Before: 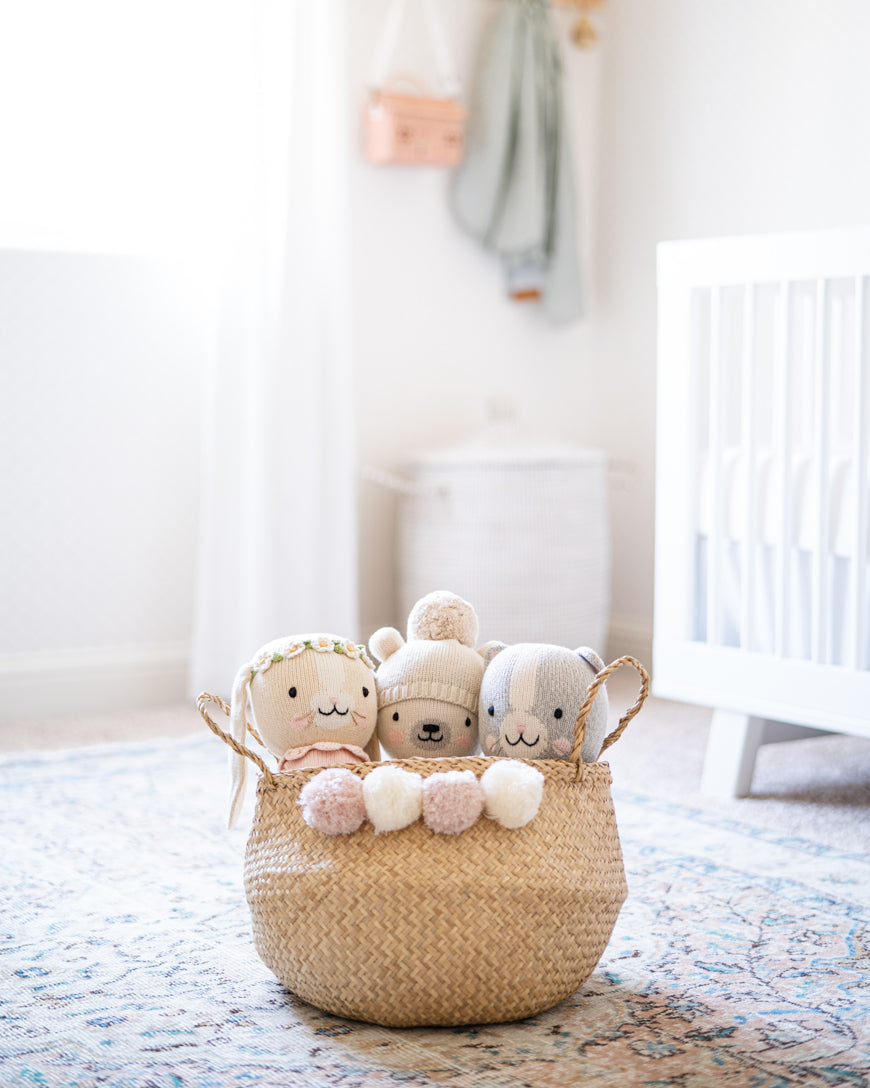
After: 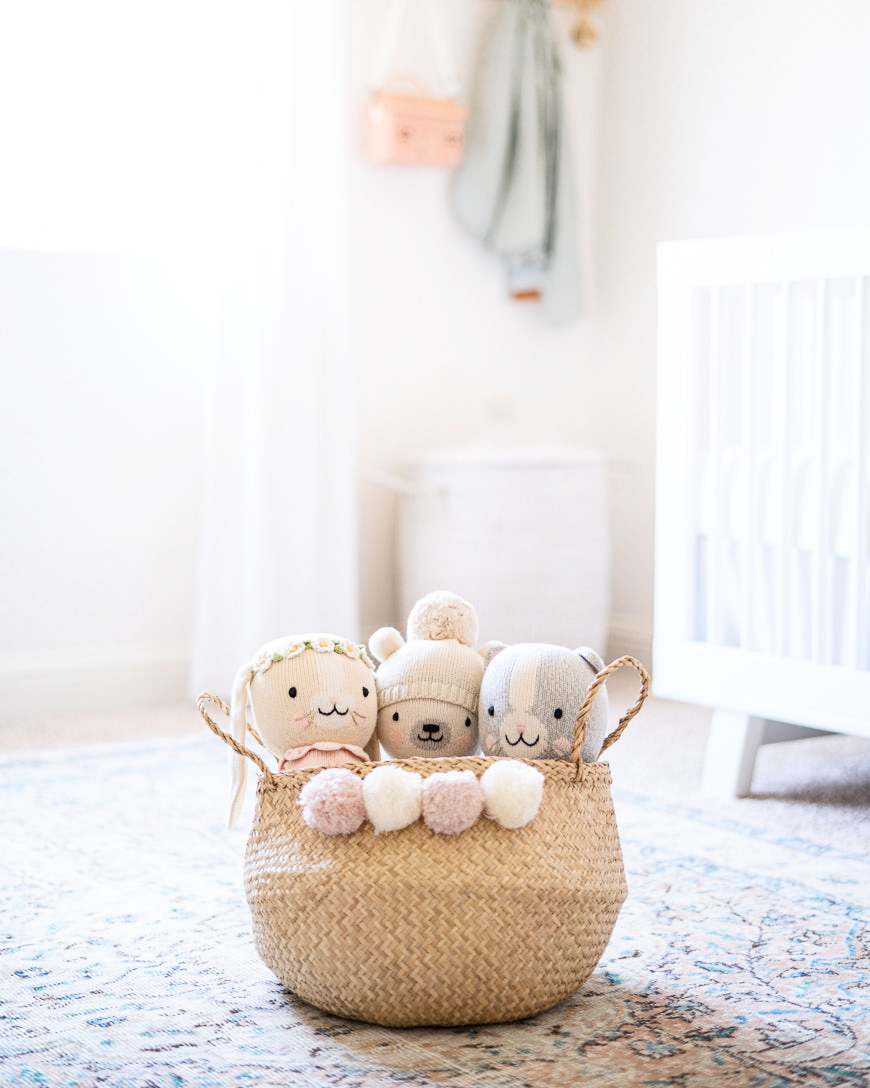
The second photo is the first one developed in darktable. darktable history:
shadows and highlights: shadows 1.19, highlights 38.8
